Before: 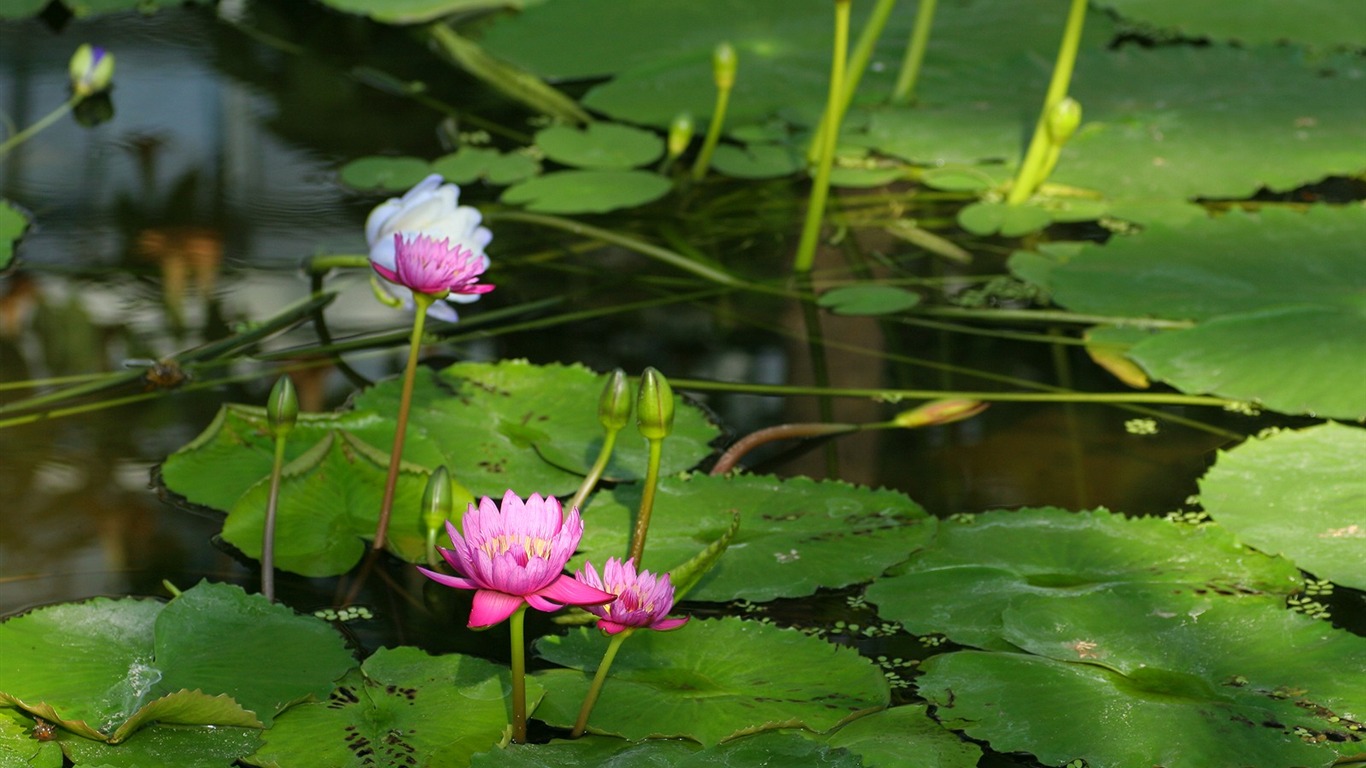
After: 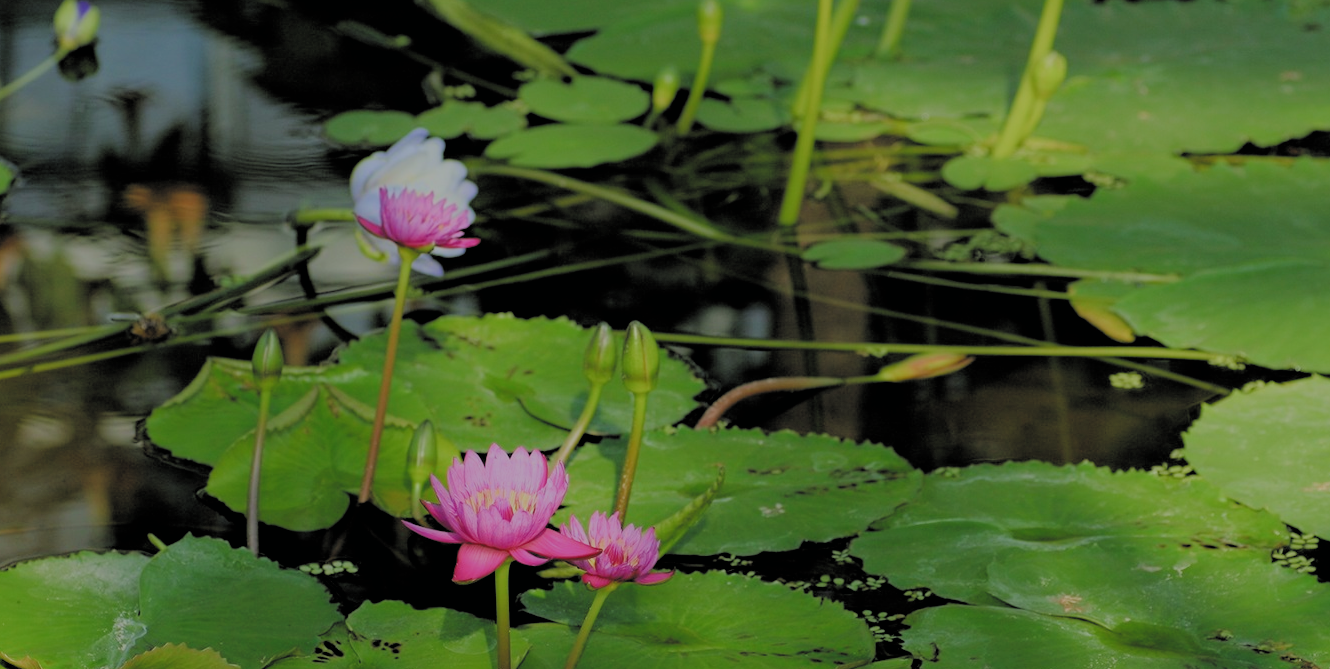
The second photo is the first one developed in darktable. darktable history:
filmic rgb: black relative exposure -4.42 EV, white relative exposure 6.63 EV, hardness 1.87, contrast 0.512, color science v4 (2020), iterations of high-quality reconstruction 0
color correction: highlights b* -0.051
crop: left 1.145%, top 6.111%, right 1.481%, bottom 6.749%
